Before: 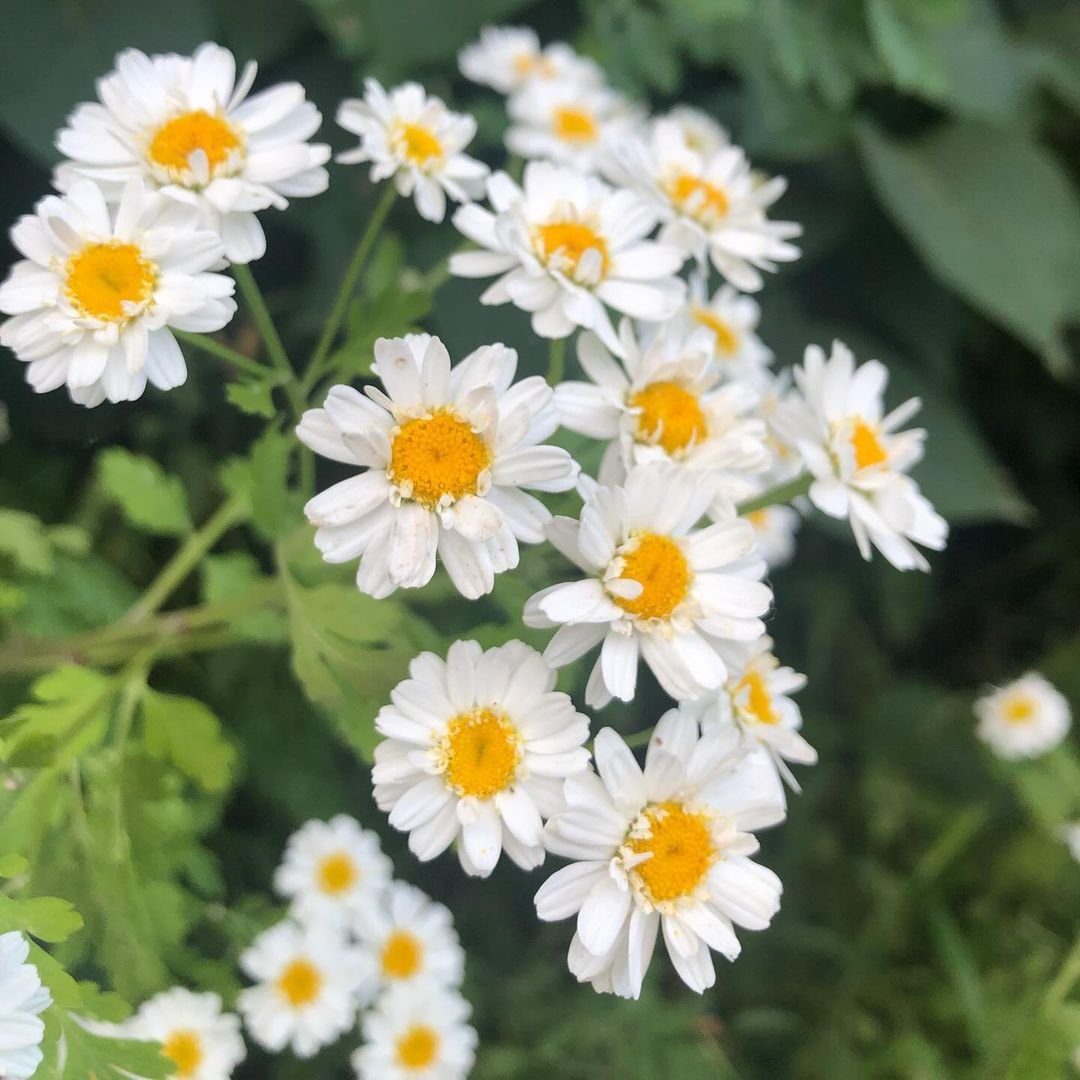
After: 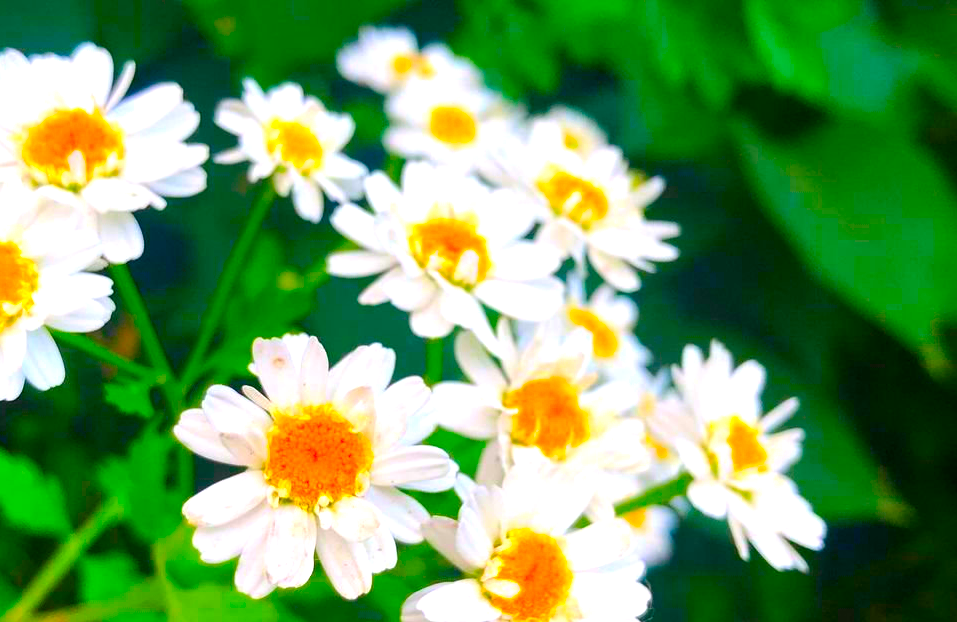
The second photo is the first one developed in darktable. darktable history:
color balance rgb: linear chroma grading › global chroma 25.566%, perceptual saturation grading › global saturation 26.783%, perceptual saturation grading › highlights -28.171%, perceptual saturation grading › mid-tones 15.407%, perceptual saturation grading › shadows 34.028%, perceptual brilliance grading › global brilliance 12.429%
color correction: highlights a* 1.51, highlights b* -1.67, saturation 2.44
crop and rotate: left 11.337%, bottom 42.323%
